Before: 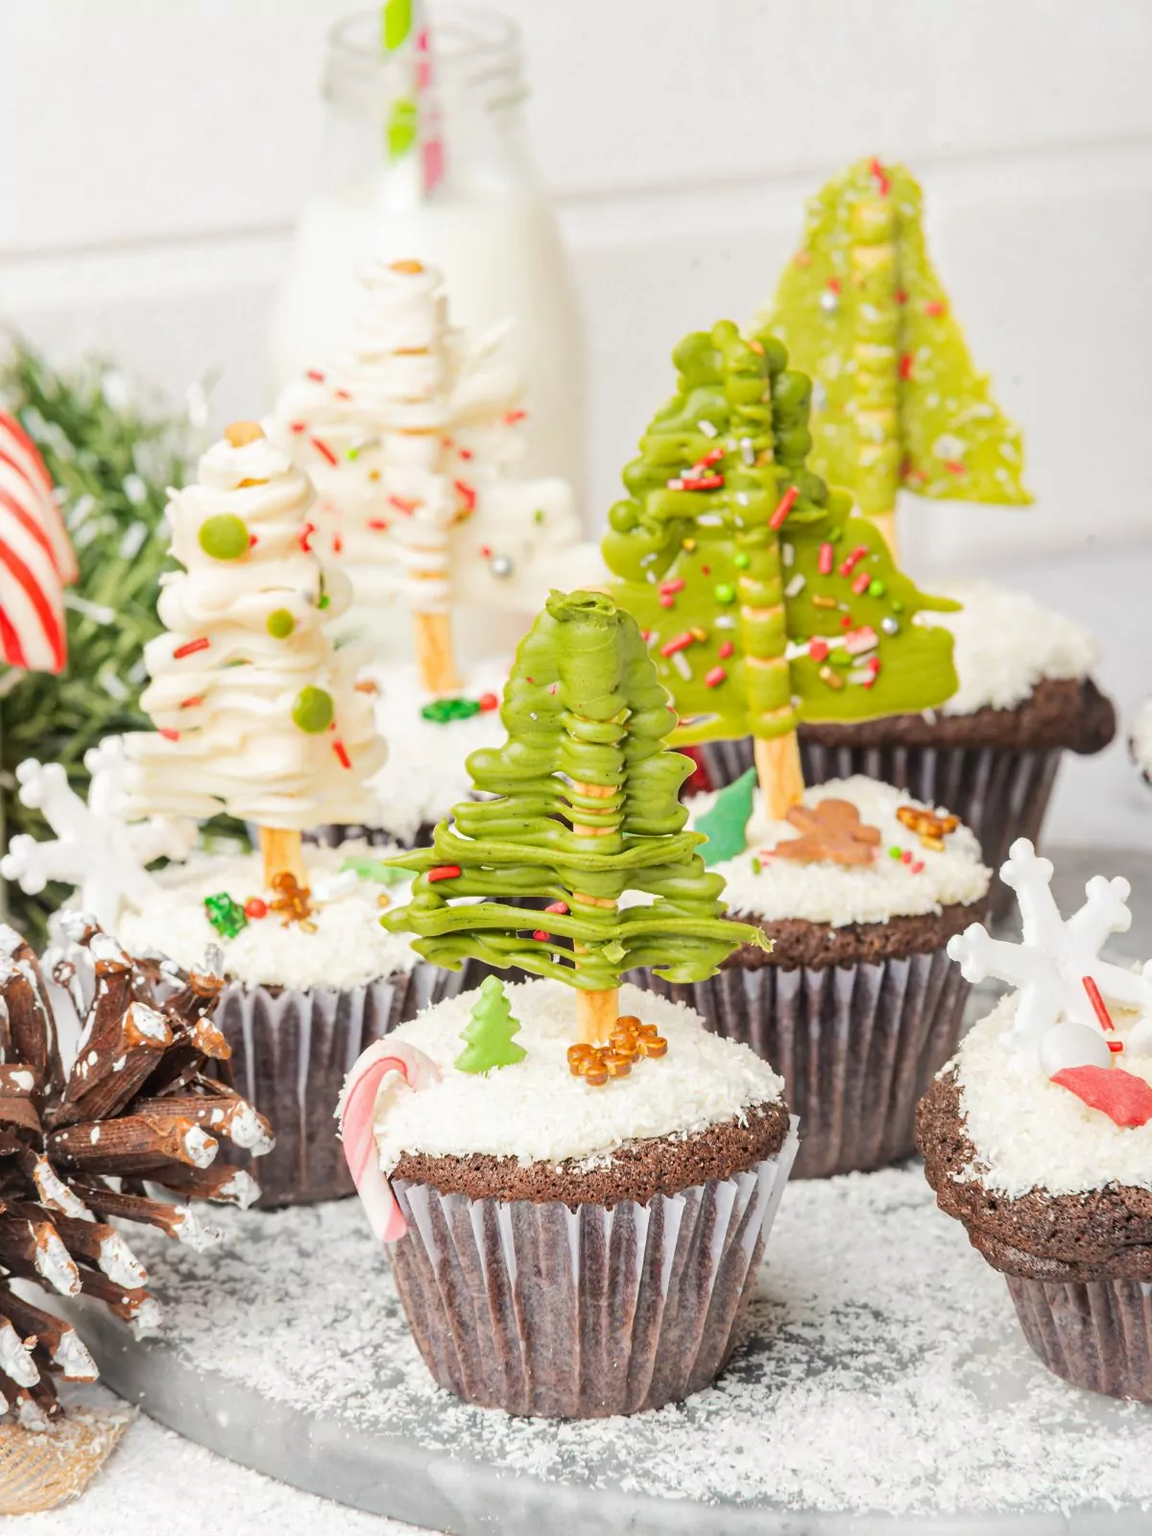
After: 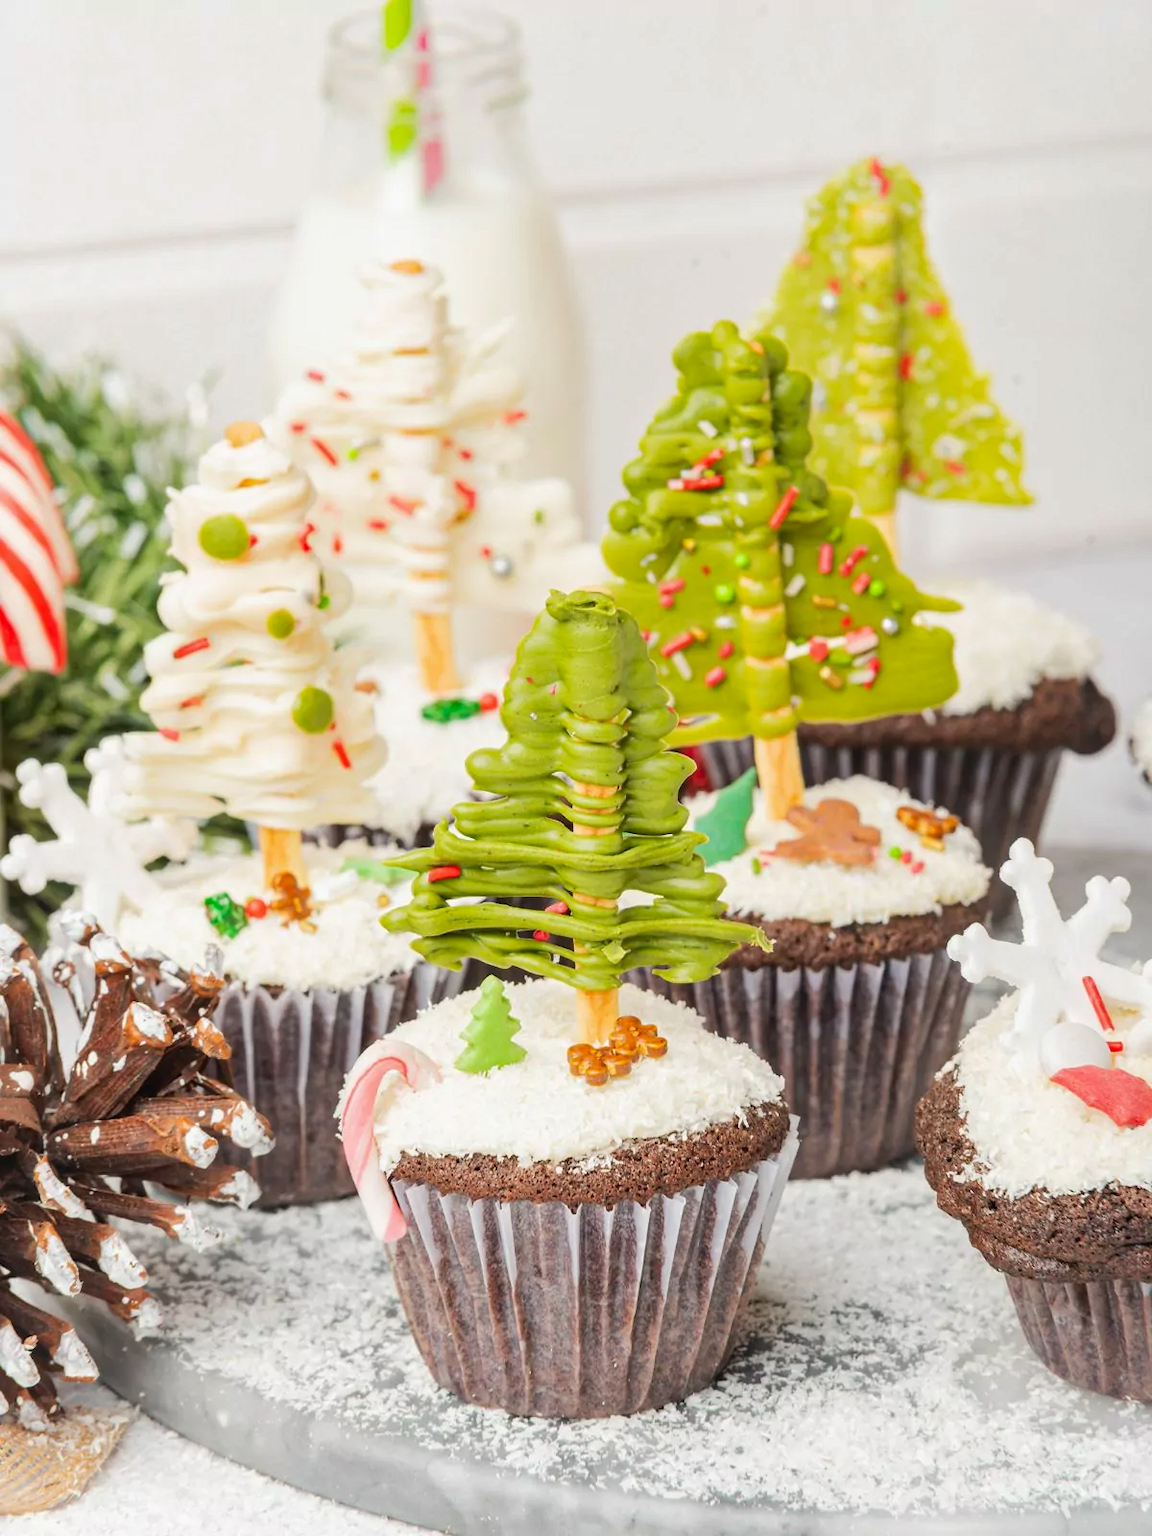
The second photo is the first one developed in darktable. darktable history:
contrast brightness saturation: contrast -0.024, brightness -0.014, saturation 0.033
